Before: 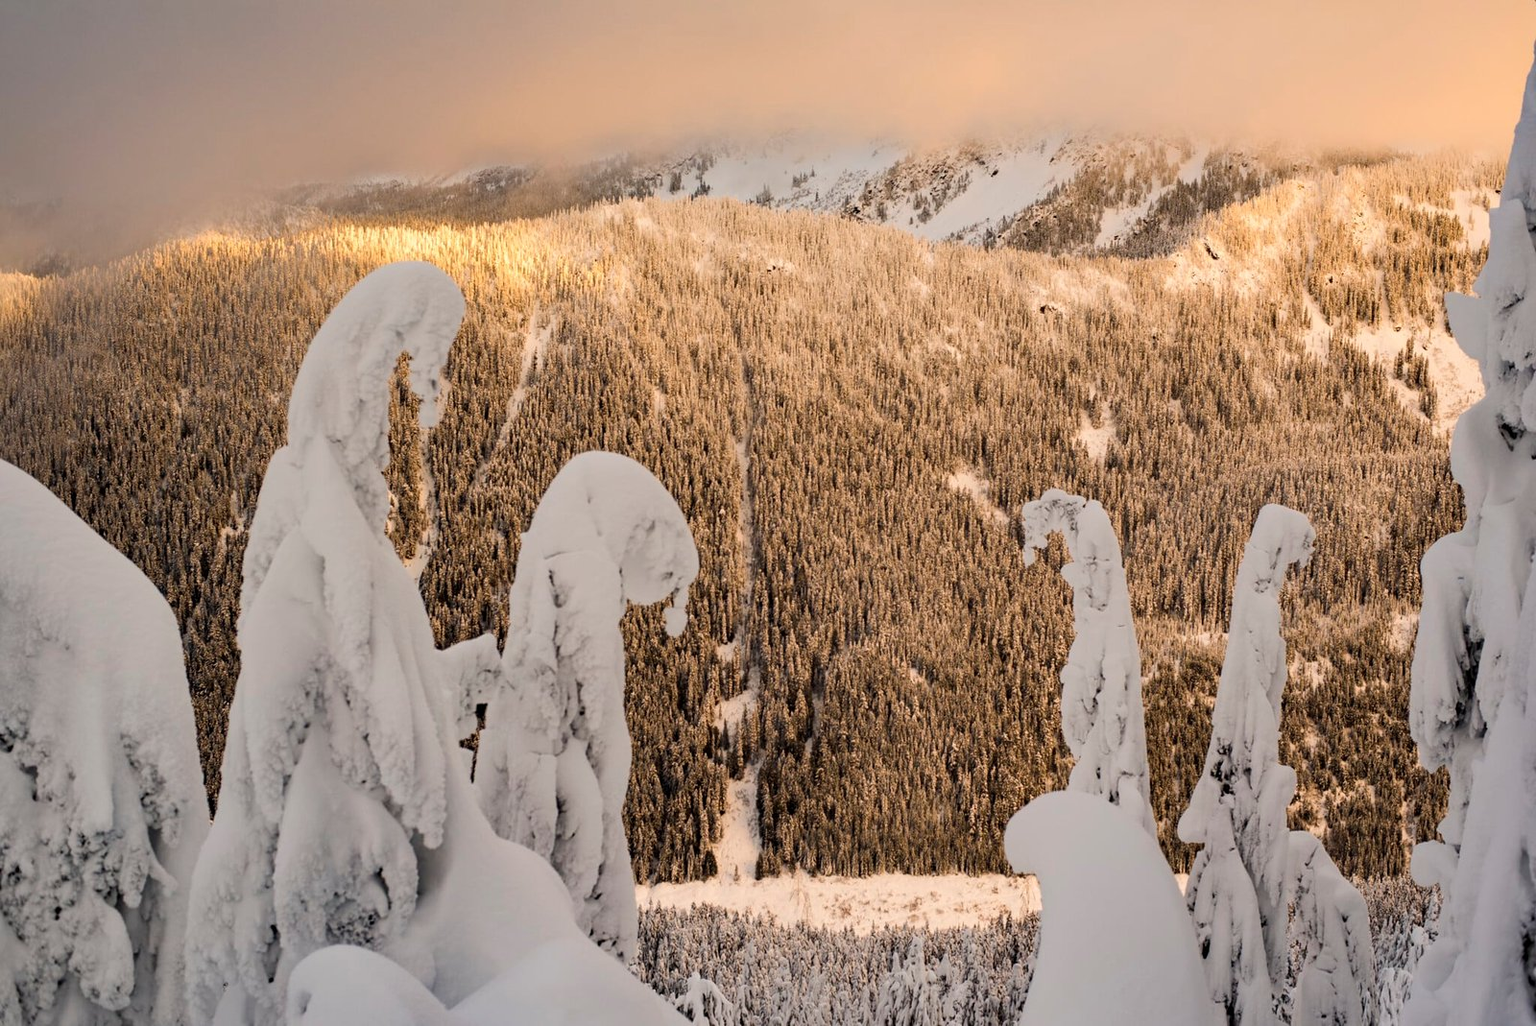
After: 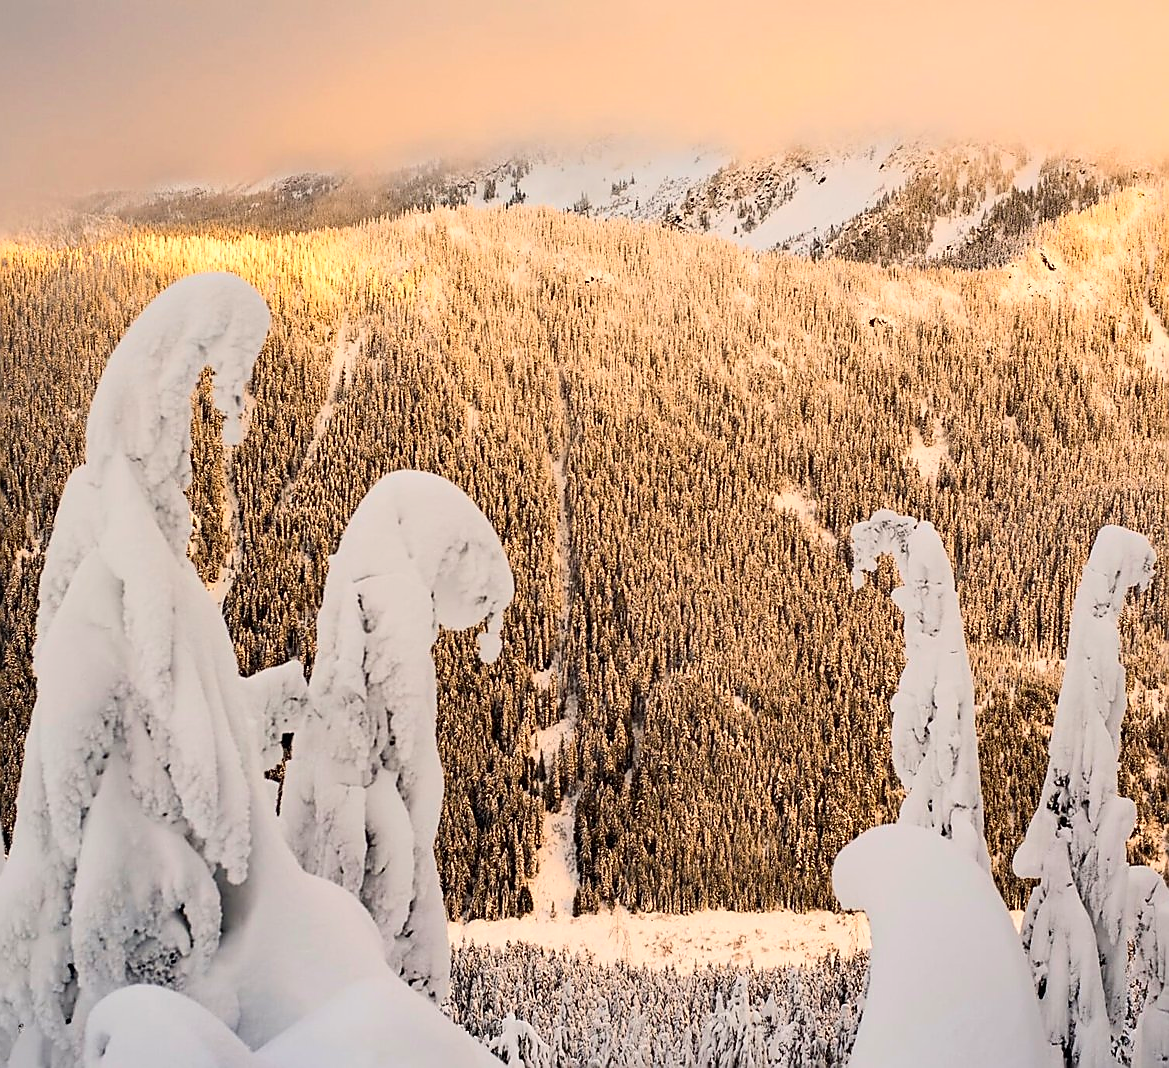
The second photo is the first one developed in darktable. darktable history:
sharpen: radius 1.354, amount 1.242, threshold 0.809
crop: left 13.437%, right 13.496%
contrast brightness saturation: contrast 0.198, brightness 0.155, saturation 0.228
